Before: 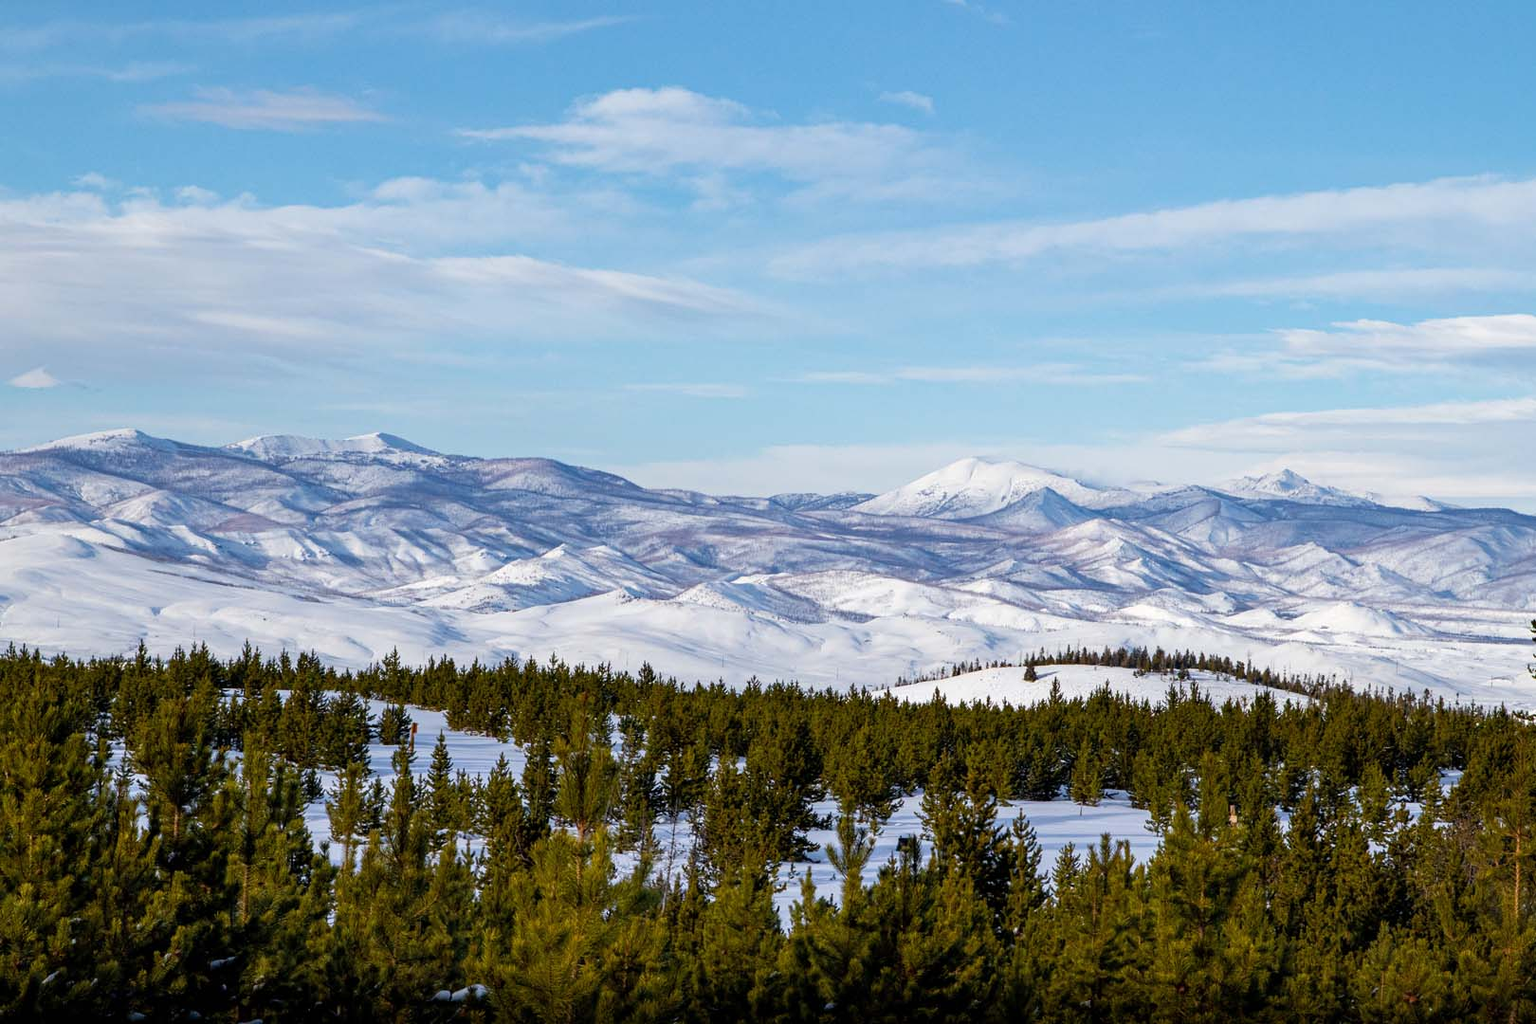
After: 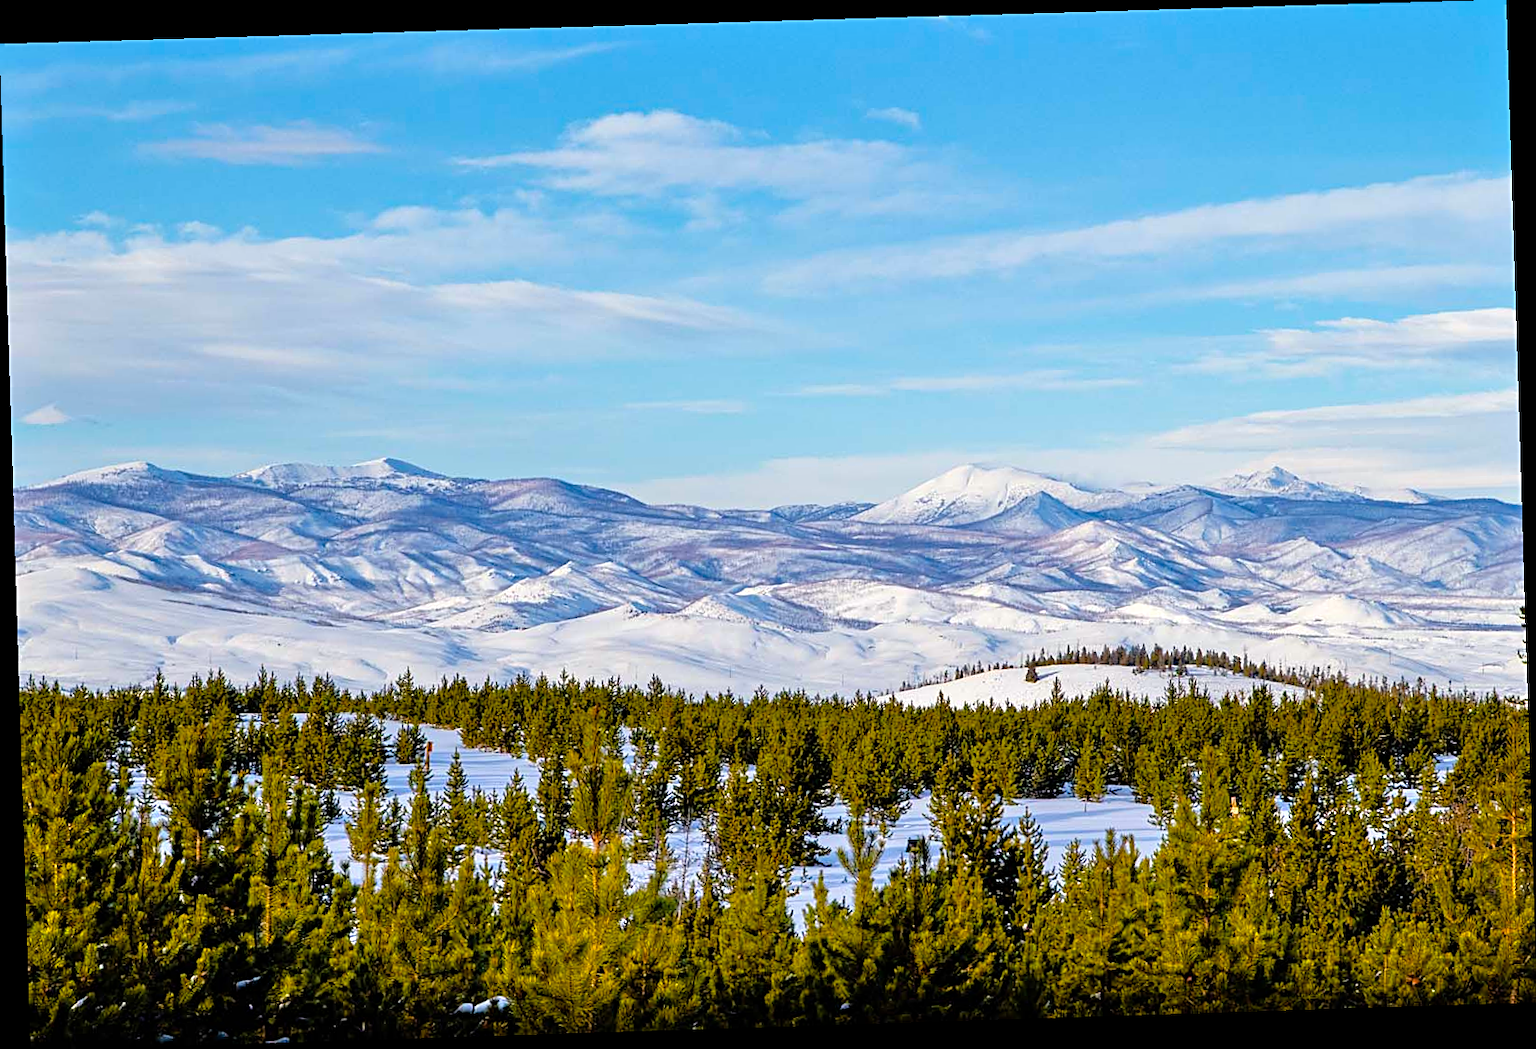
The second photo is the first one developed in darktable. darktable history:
white balance: red 1.009, blue 0.985
sharpen: on, module defaults
rotate and perspective: rotation -1.77°, lens shift (horizontal) 0.004, automatic cropping off
tone equalizer: -7 EV 0.15 EV, -6 EV 0.6 EV, -5 EV 1.15 EV, -4 EV 1.33 EV, -3 EV 1.15 EV, -2 EV 0.6 EV, -1 EV 0.15 EV, mask exposure compensation -0.5 EV
color balance rgb: perceptual saturation grading › global saturation 30%, global vibrance 20%
